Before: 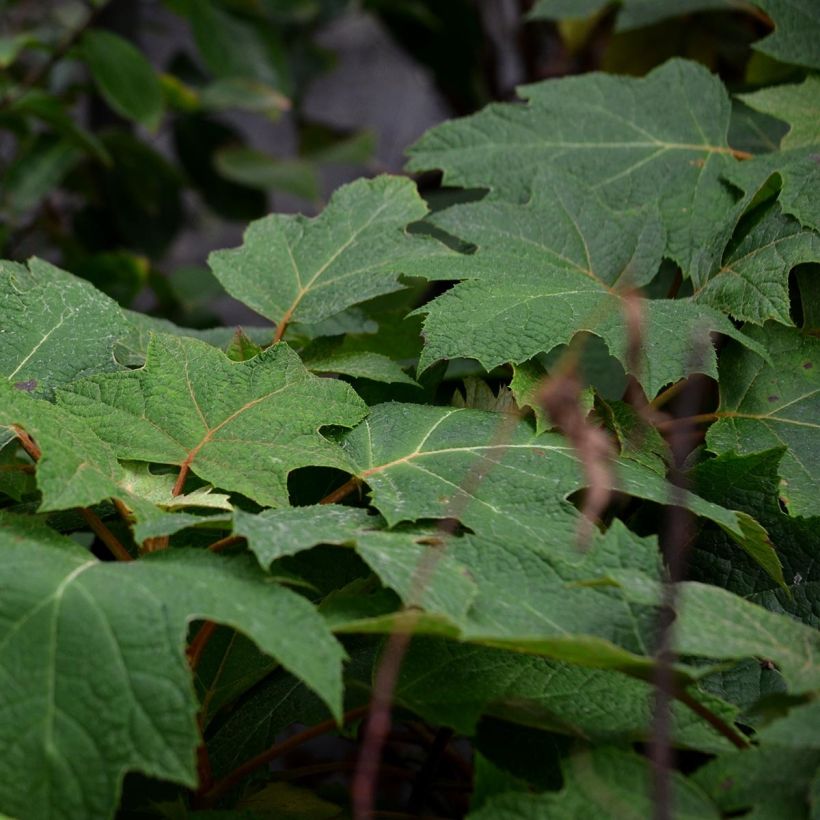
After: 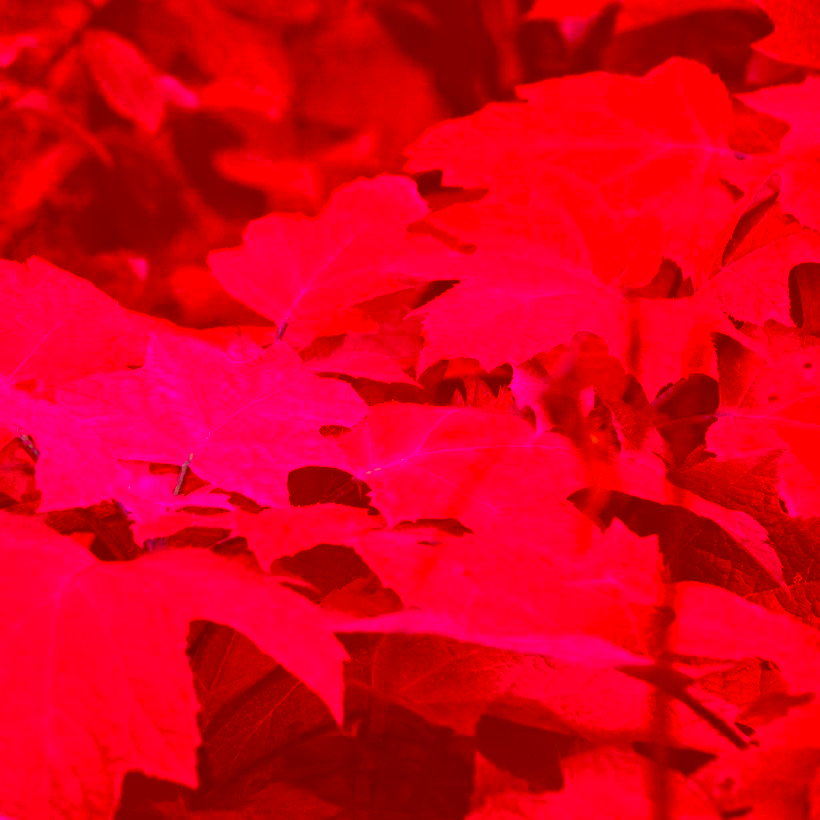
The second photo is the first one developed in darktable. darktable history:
shadows and highlights: shadows 25, highlights -25
color correction: highlights a* -39.68, highlights b* -40, shadows a* -40, shadows b* -40, saturation -3
